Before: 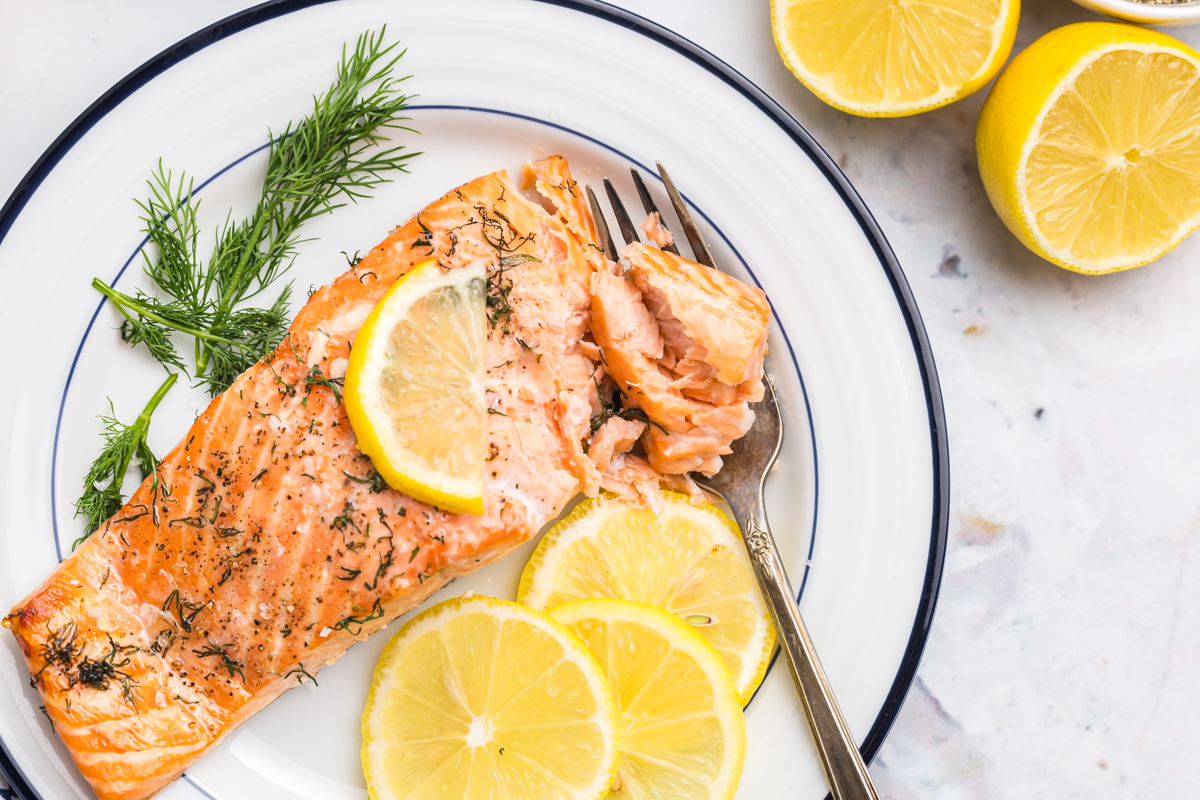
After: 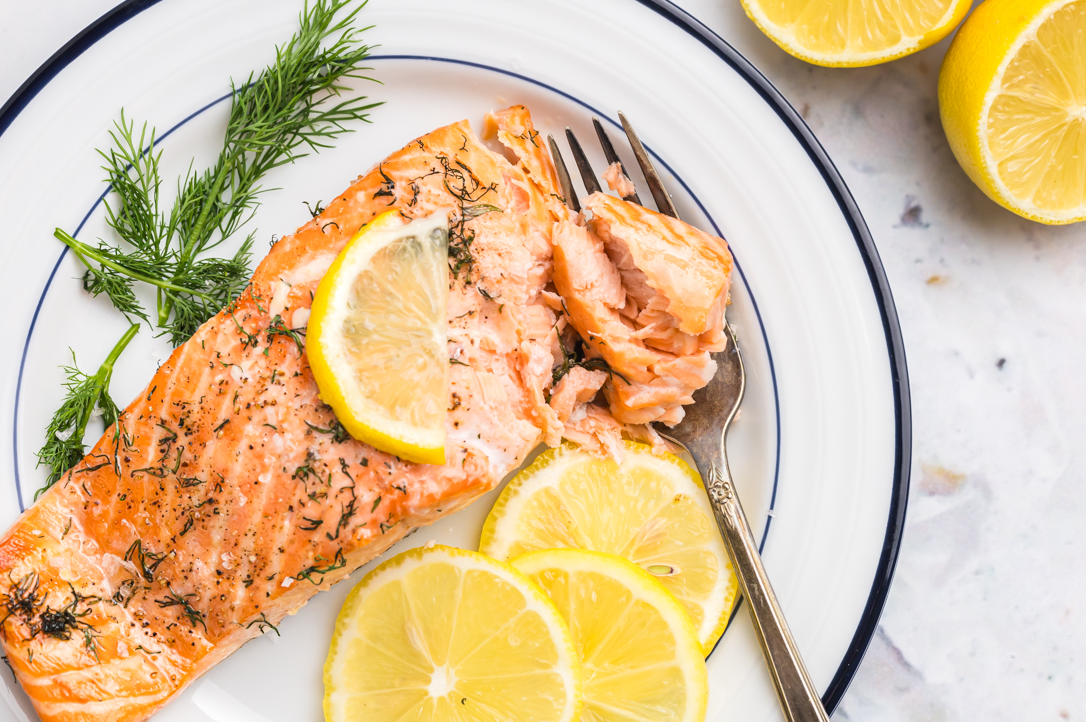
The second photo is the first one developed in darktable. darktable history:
crop: left 3.189%, top 6.374%, right 6.285%, bottom 3.301%
